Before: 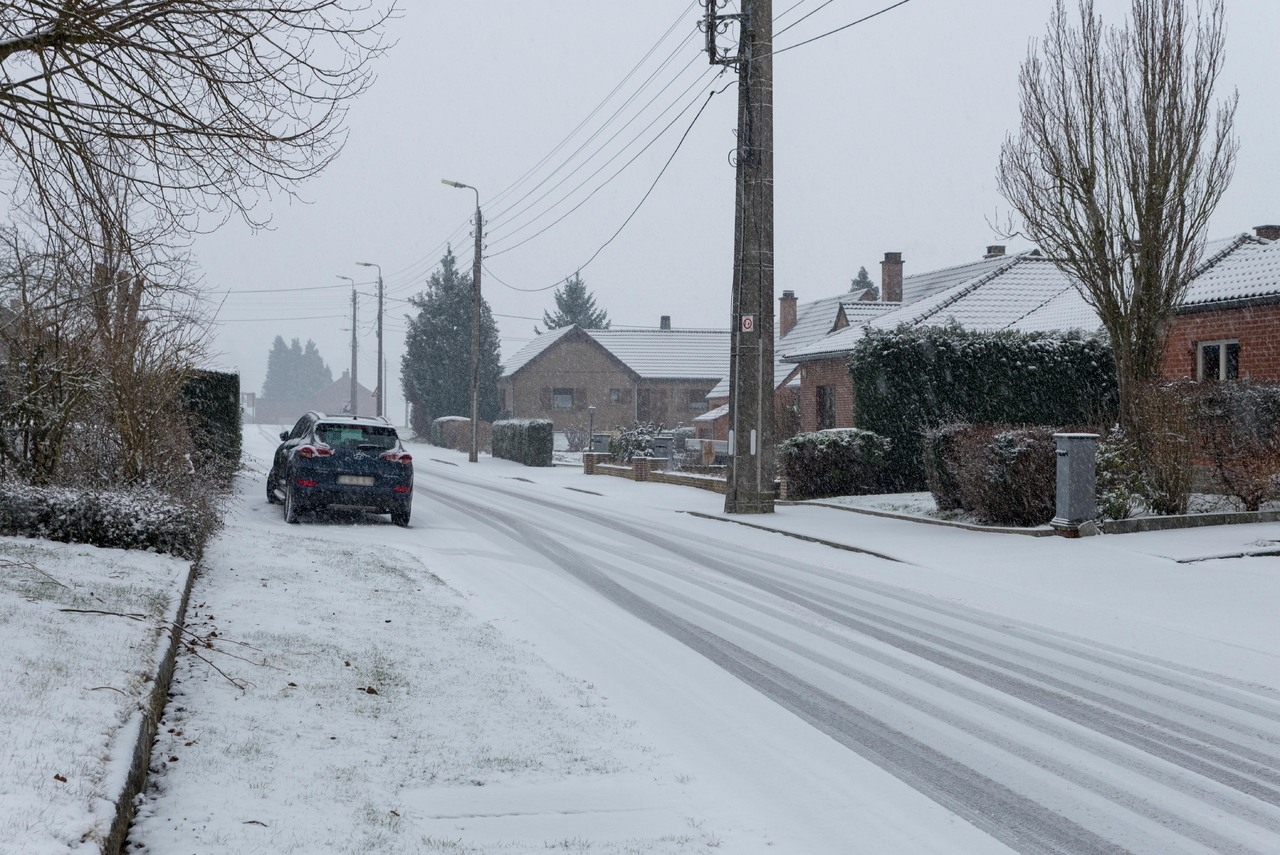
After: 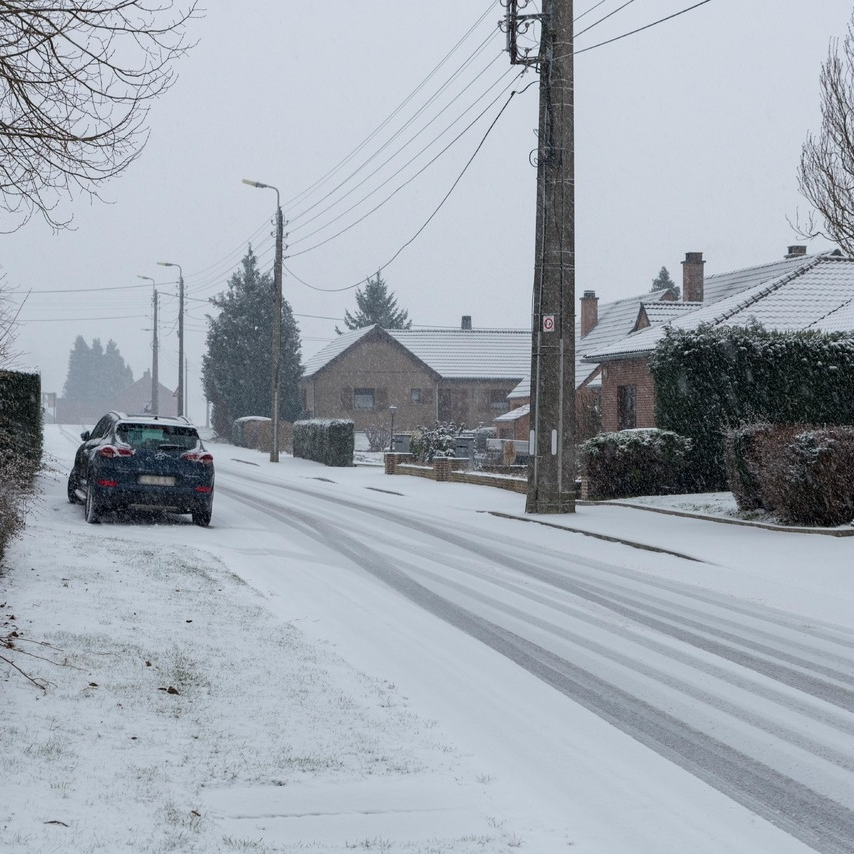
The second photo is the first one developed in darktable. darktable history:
crop and rotate: left 15.557%, right 17.719%
